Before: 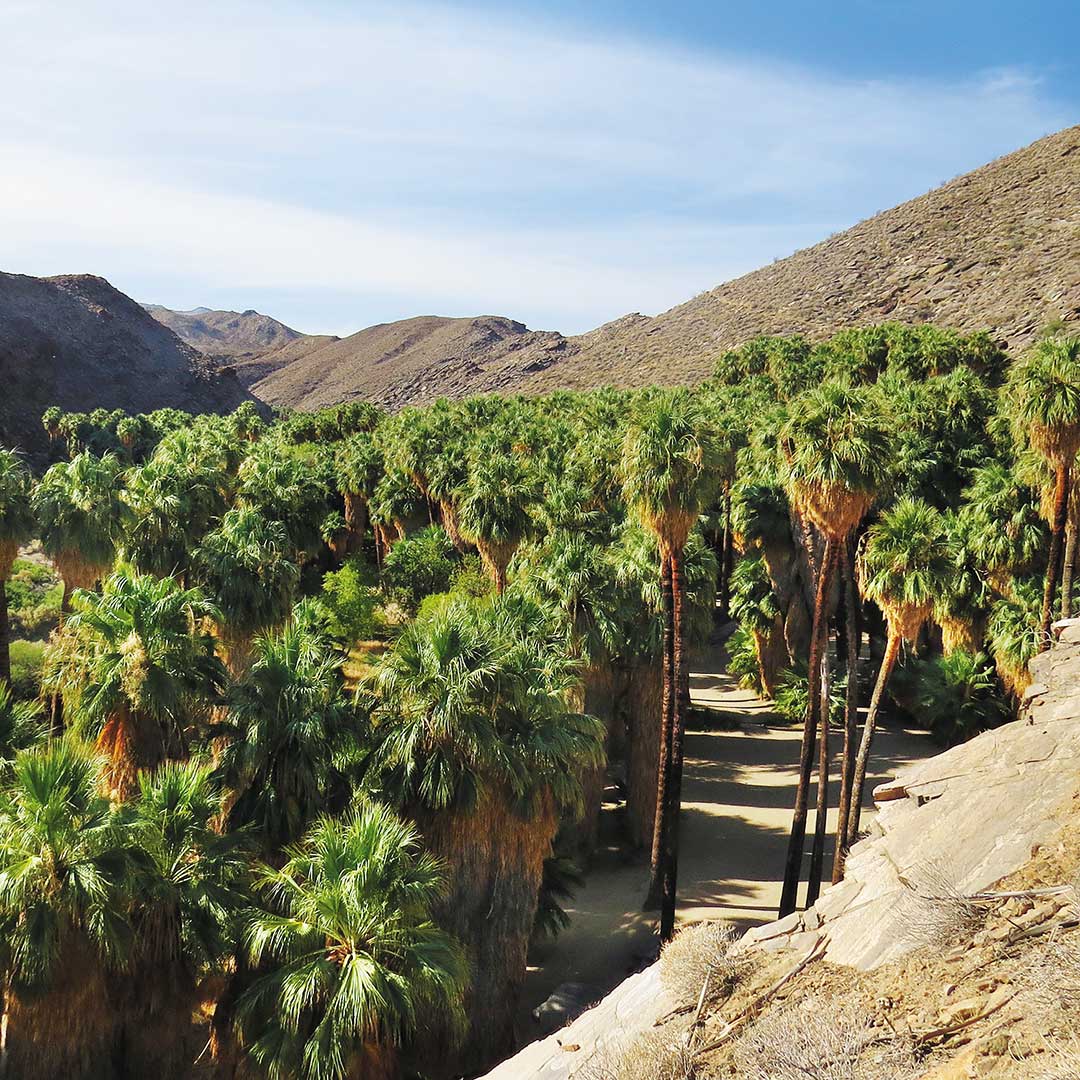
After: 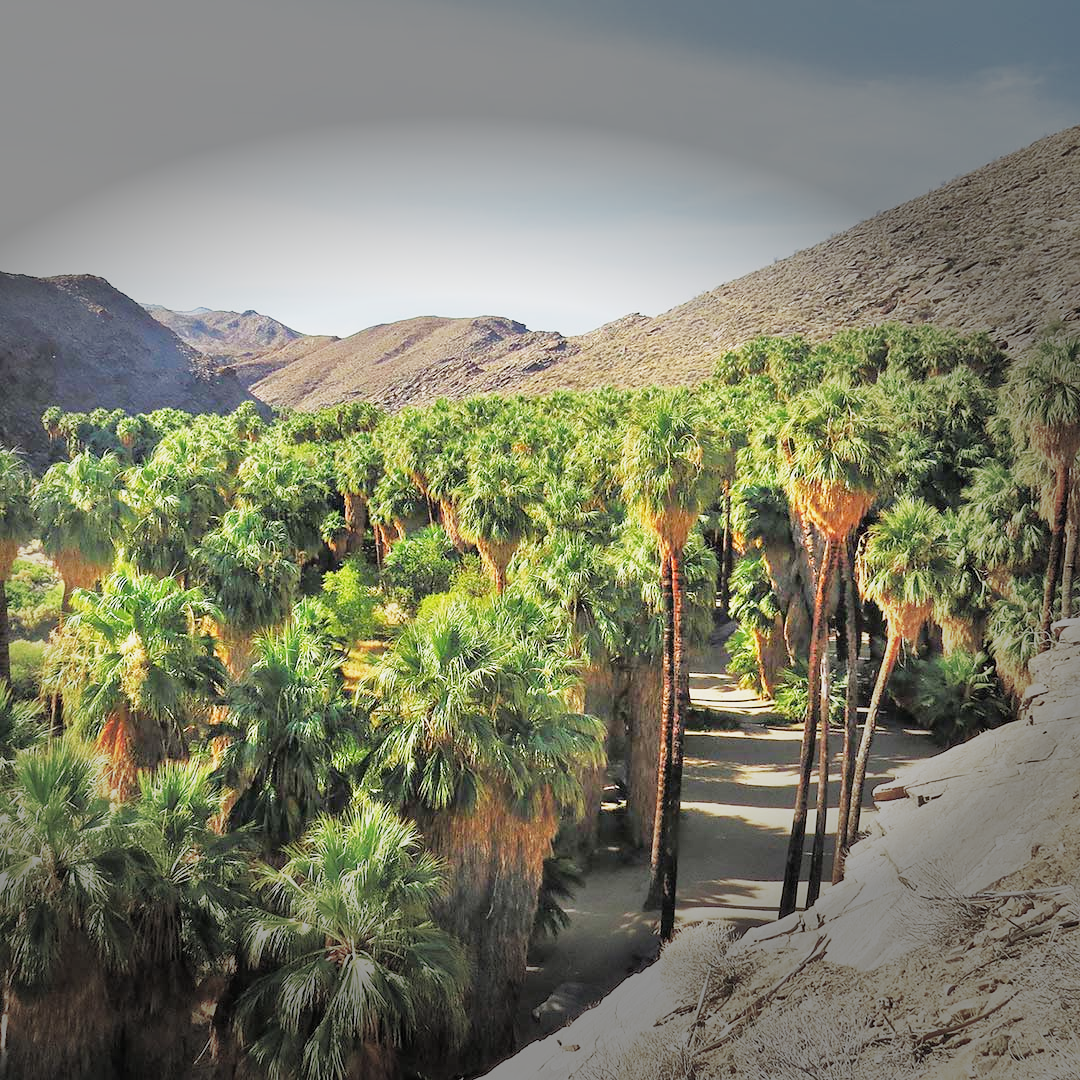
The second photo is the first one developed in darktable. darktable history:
base curve: curves: ch0 [(0, 0) (0.088, 0.125) (0.176, 0.251) (0.354, 0.501) (0.613, 0.749) (1, 0.877)], preserve colors none
tone equalizer: -7 EV 0.148 EV, -6 EV 0.608 EV, -5 EV 1.12 EV, -4 EV 1.35 EV, -3 EV 1.14 EV, -2 EV 0.6 EV, -1 EV 0.167 EV
vignetting: fall-off start 70.92%, brightness -0.679, center (-0.148, 0.018), width/height ratio 1.333
